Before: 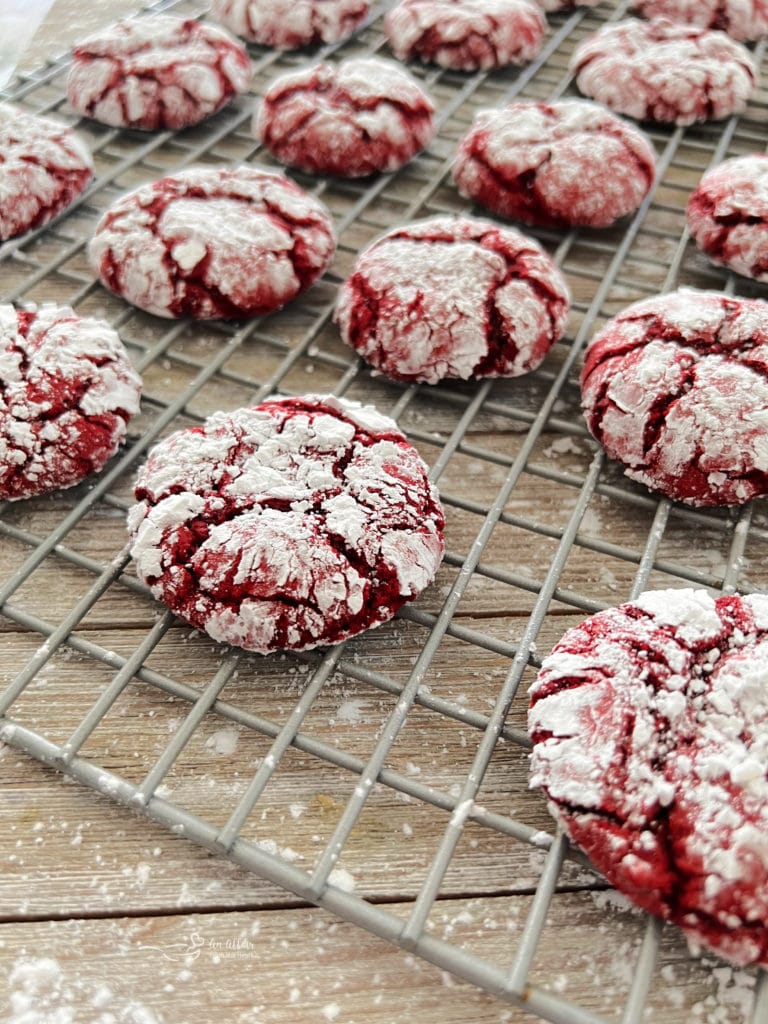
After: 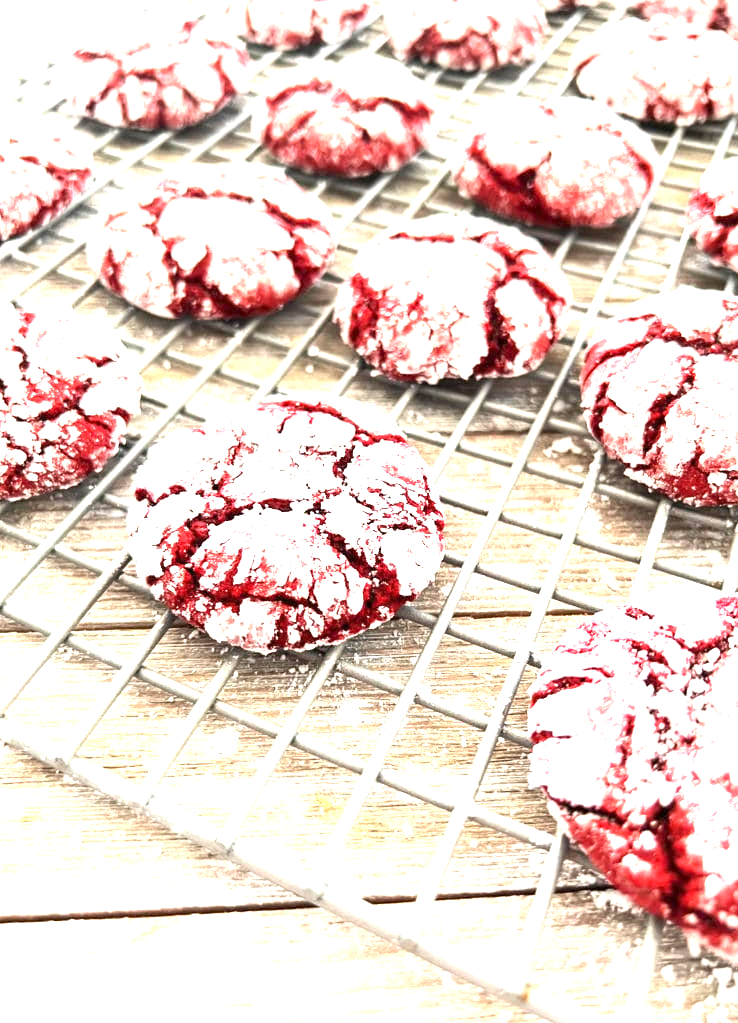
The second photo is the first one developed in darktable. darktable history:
crop: right 3.889%, bottom 0.046%
exposure: exposure 1.994 EV, compensate highlight preservation false
